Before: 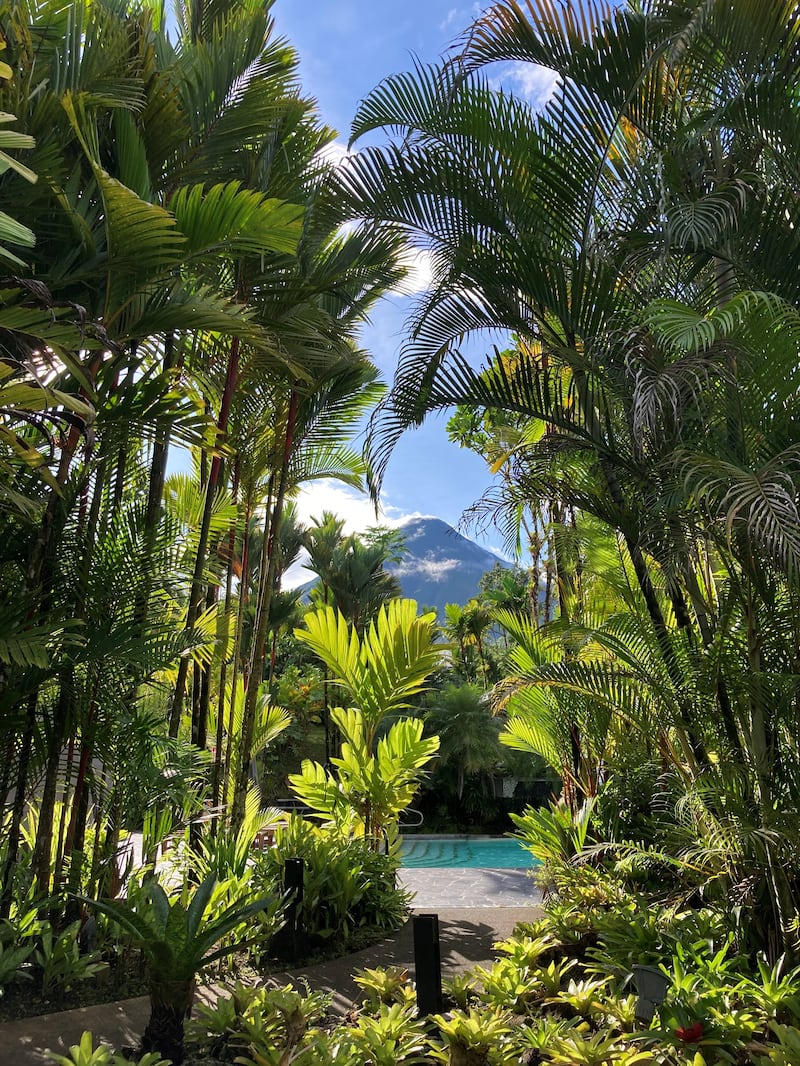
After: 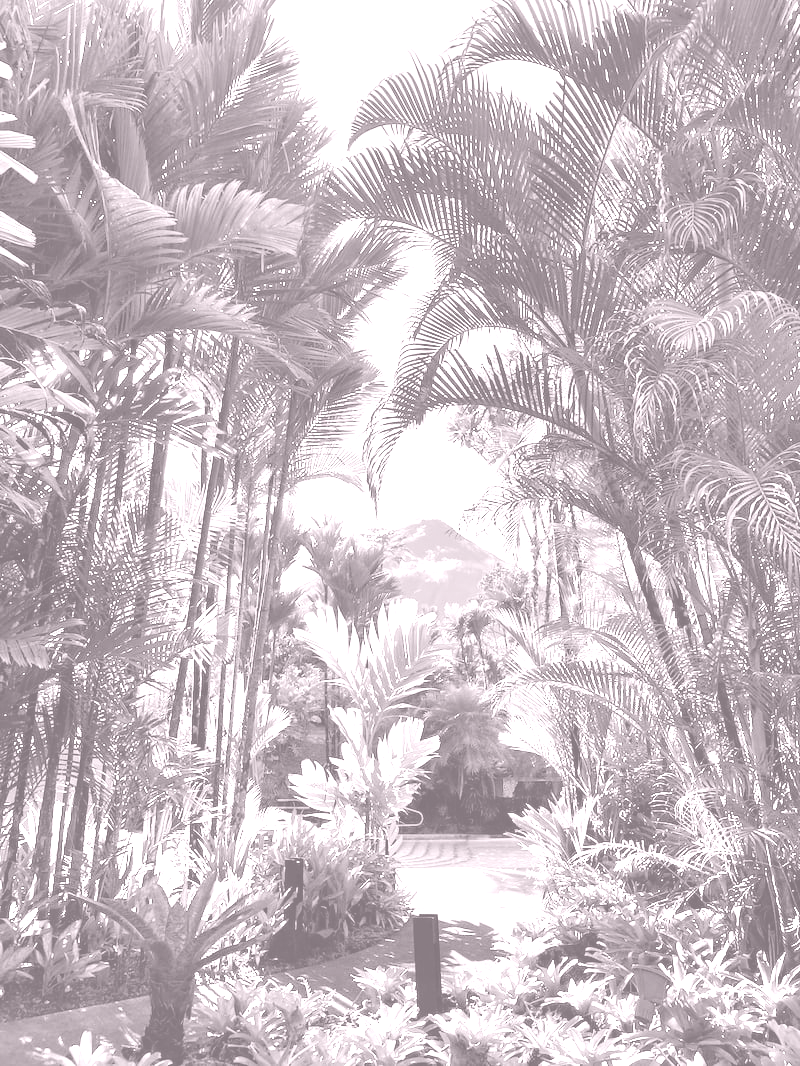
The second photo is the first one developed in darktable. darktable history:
colorize: hue 25.2°, saturation 83%, source mix 82%, lightness 79%, version 1
shadows and highlights: radius 118.69, shadows 42.21, highlights -61.56, soften with gaussian
